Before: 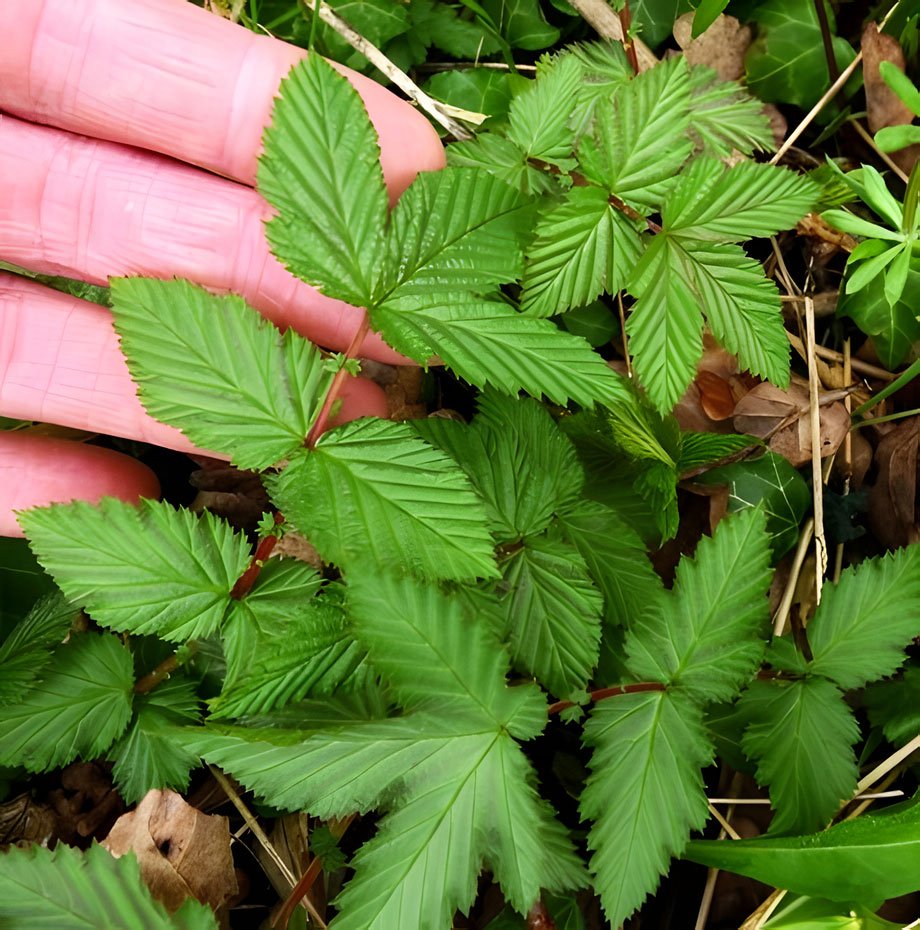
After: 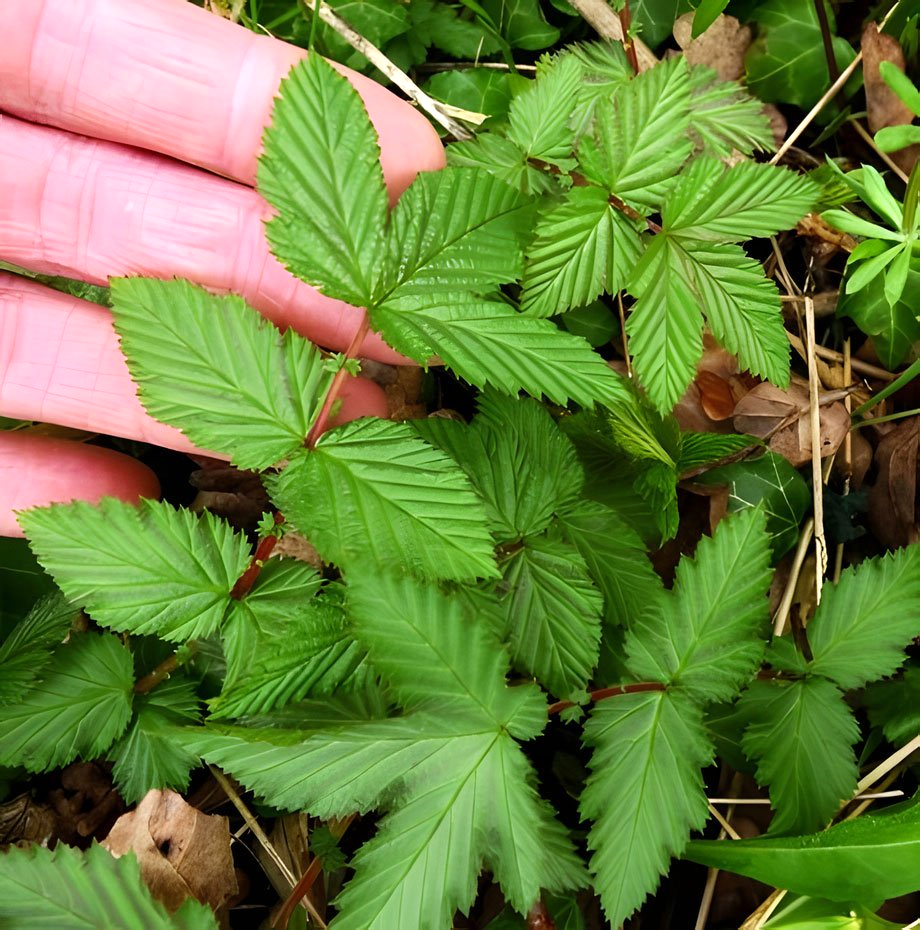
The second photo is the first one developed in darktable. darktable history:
exposure: exposure 0.129 EV, compensate highlight preservation false
